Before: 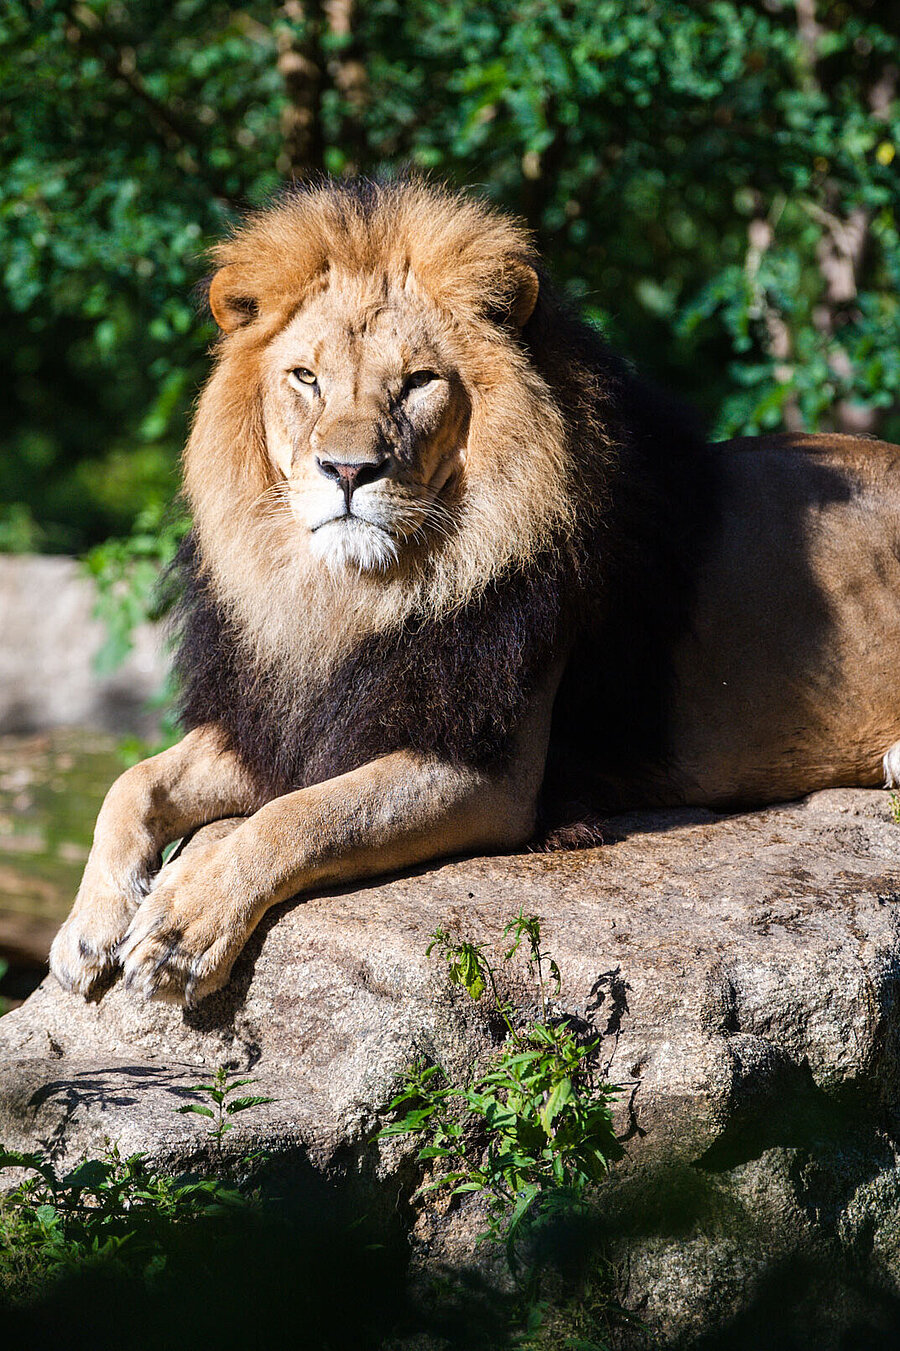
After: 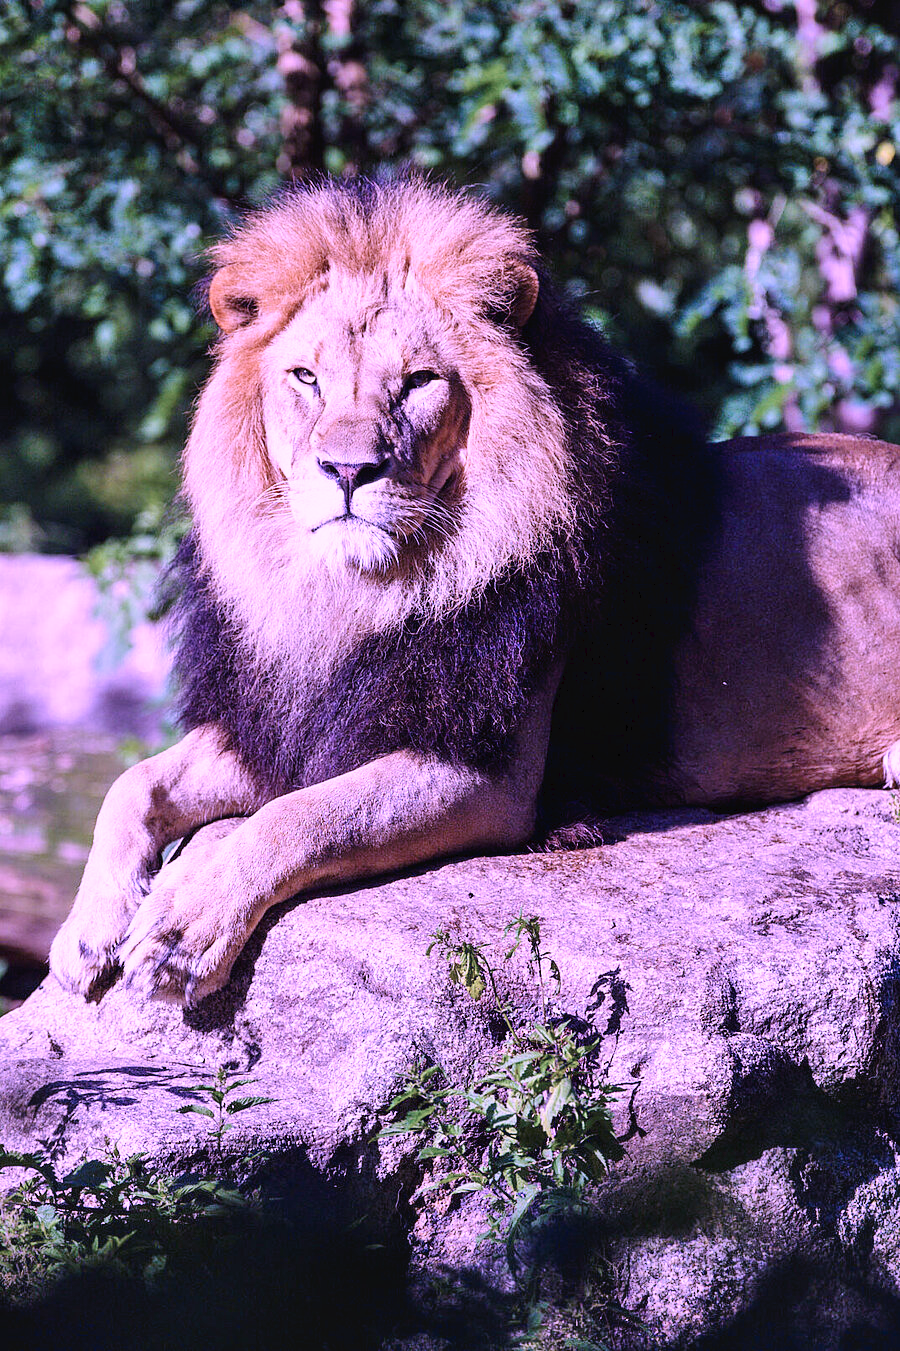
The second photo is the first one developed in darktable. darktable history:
tone curve: curves: ch0 [(0, 0) (0.003, 0.023) (0.011, 0.025) (0.025, 0.029) (0.044, 0.047) (0.069, 0.079) (0.1, 0.113) (0.136, 0.152) (0.177, 0.199) (0.224, 0.26) (0.277, 0.333) (0.335, 0.404) (0.399, 0.48) (0.468, 0.559) (0.543, 0.635) (0.623, 0.713) (0.709, 0.797) (0.801, 0.879) (0.898, 0.953) (1, 1)], preserve colors none
shadows and highlights: shadows 52.34, highlights -28.23, soften with gaussian
color calibration: illuminant custom, x 0.379, y 0.481, temperature 4443.07 K
exposure: exposure -0.064 EV, compensate highlight preservation false
